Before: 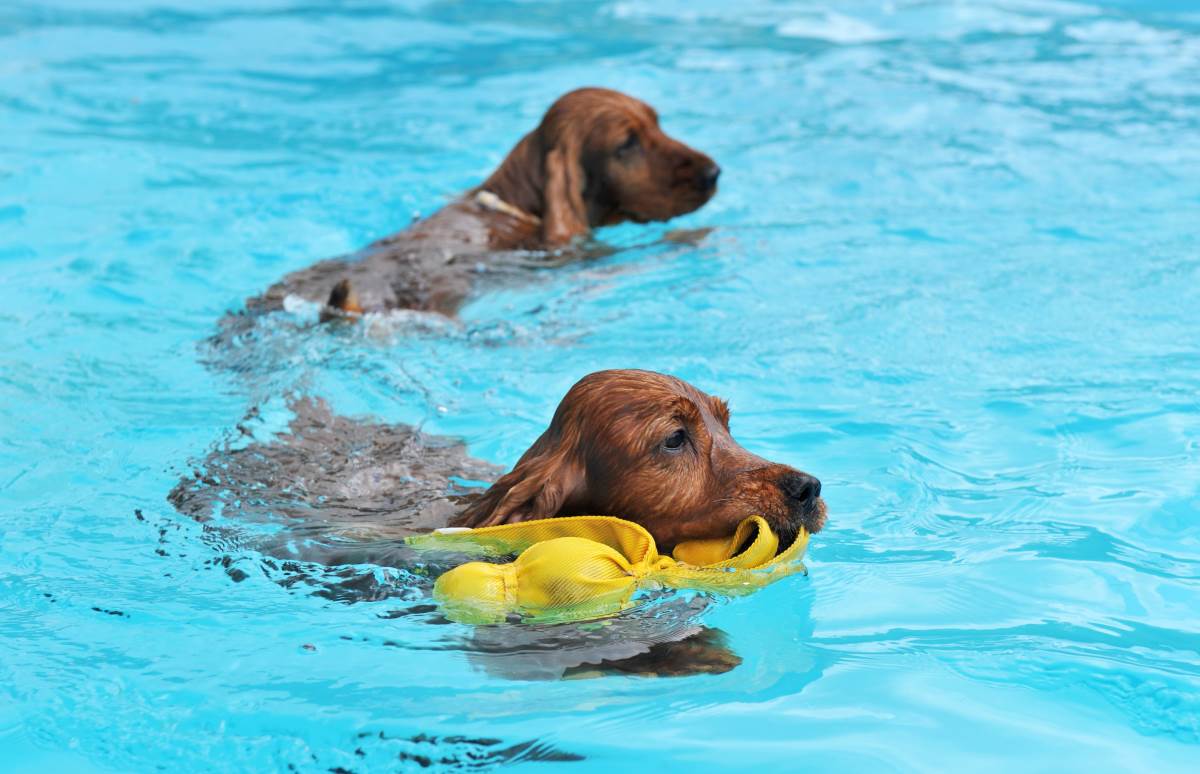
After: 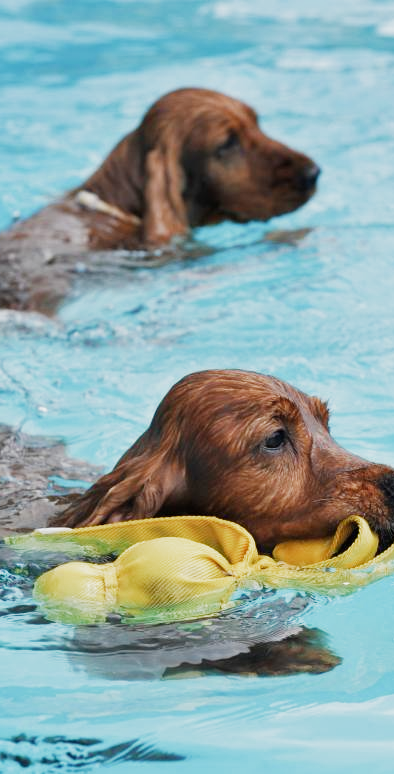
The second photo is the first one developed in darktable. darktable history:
crop: left 33.404%, right 33.73%
shadows and highlights: shadows -11.72, white point adjustment 3.95, highlights 28.66
filmic rgb: black relative exposure -16 EV, white relative exposure 2.94 EV, threshold 5.95 EV, hardness 10, add noise in highlights 0.002, preserve chrominance no, color science v3 (2019), use custom middle-gray values true, contrast in highlights soft, enable highlight reconstruction true
